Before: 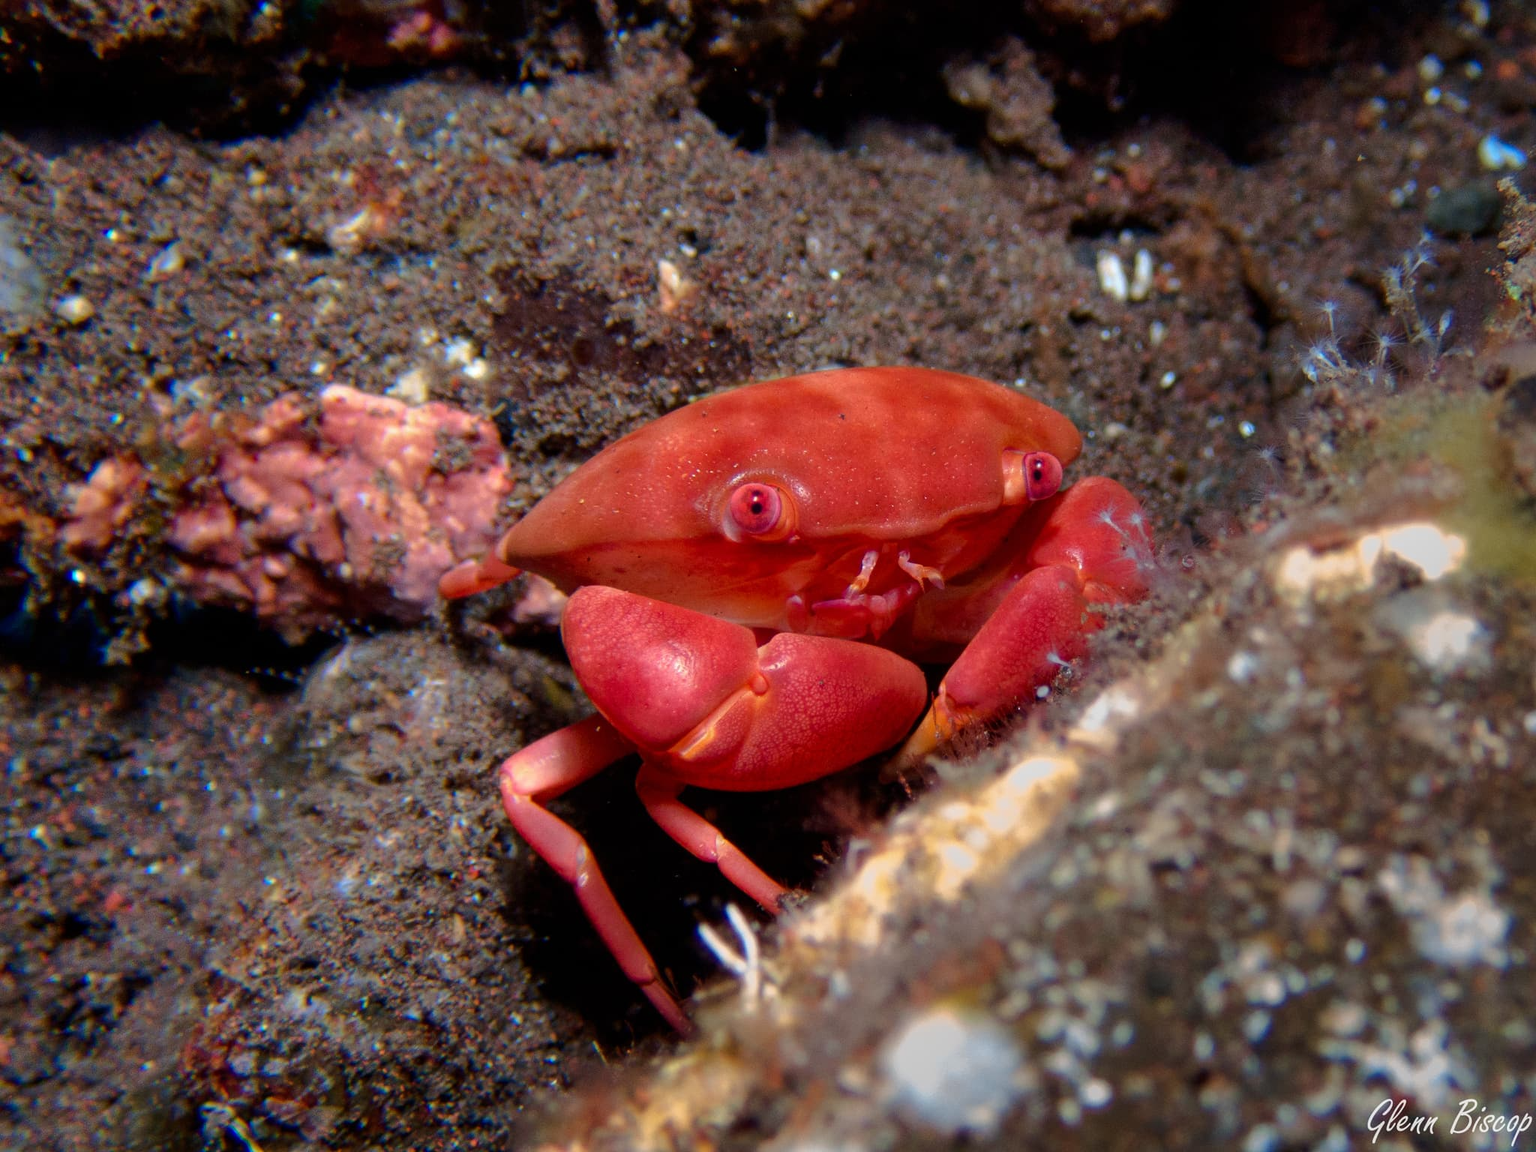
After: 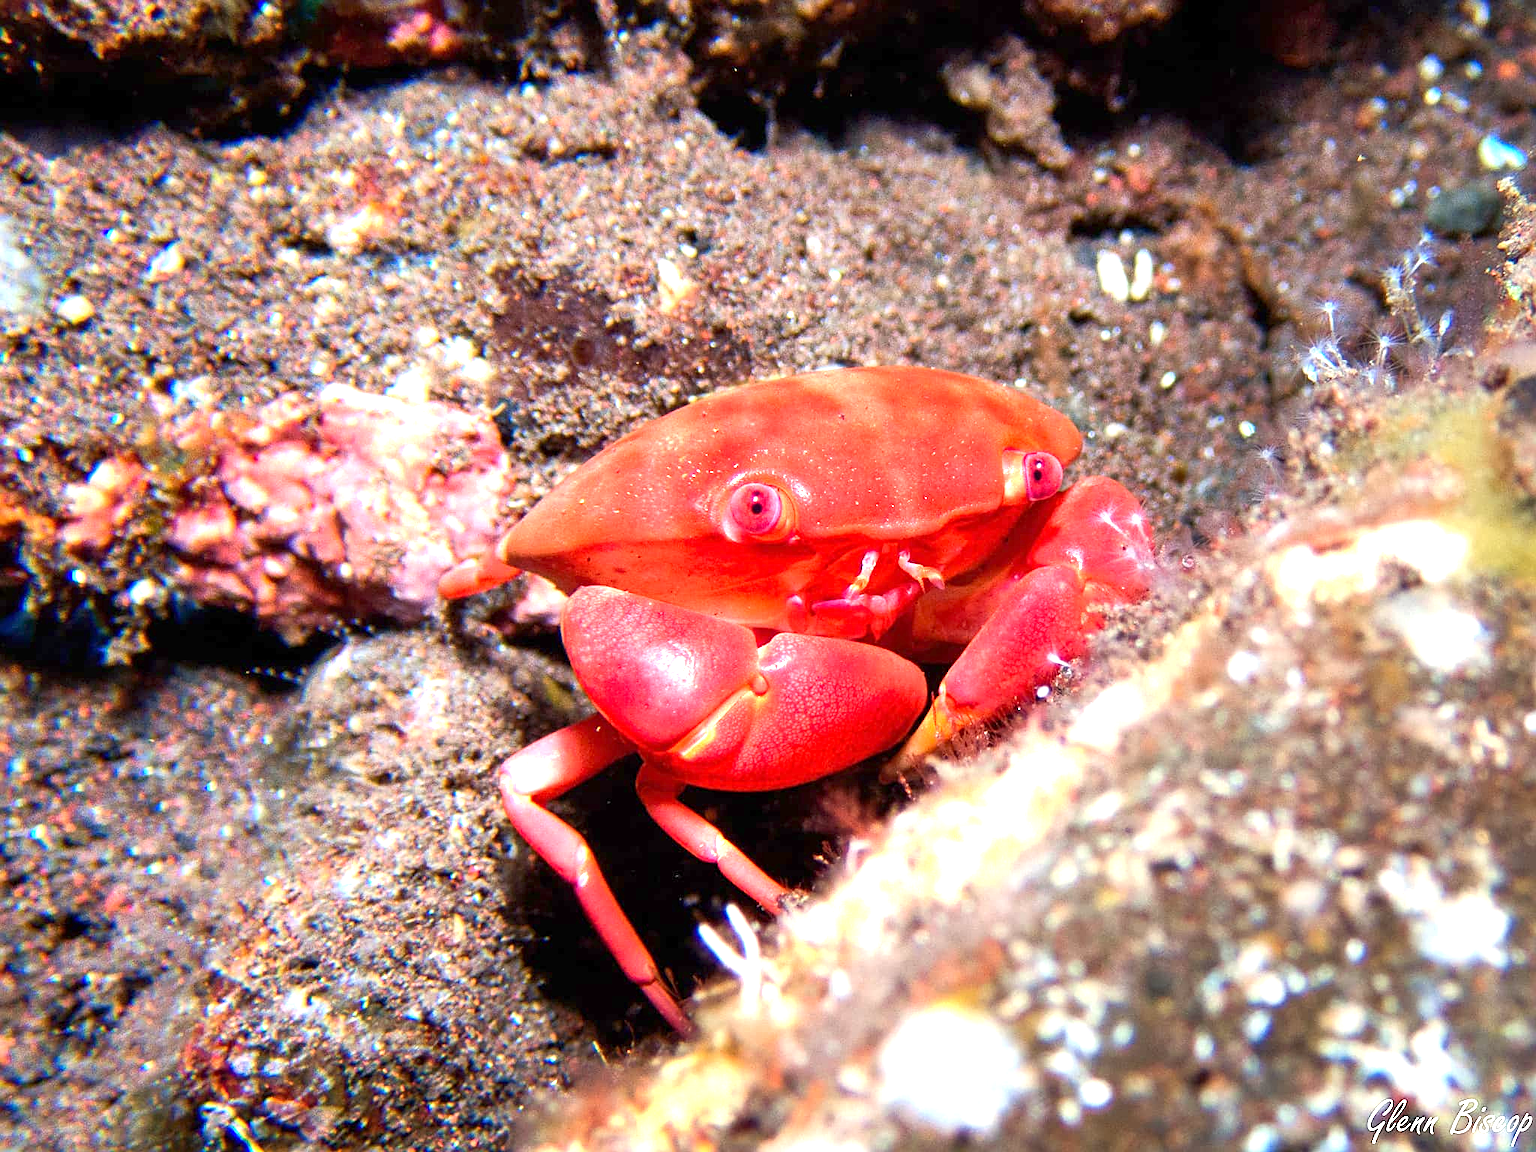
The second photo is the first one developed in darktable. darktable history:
exposure: exposure 2.005 EV, compensate exposure bias true, compensate highlight preservation false
sharpen: on, module defaults
